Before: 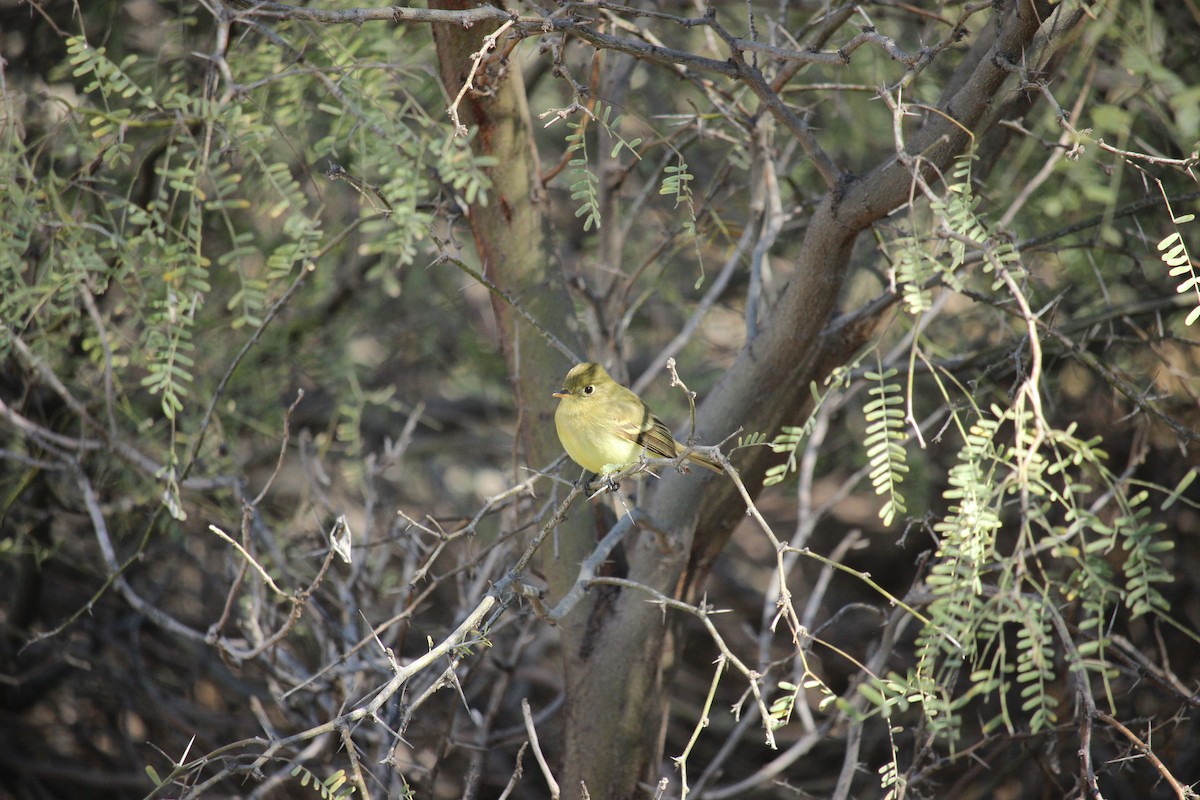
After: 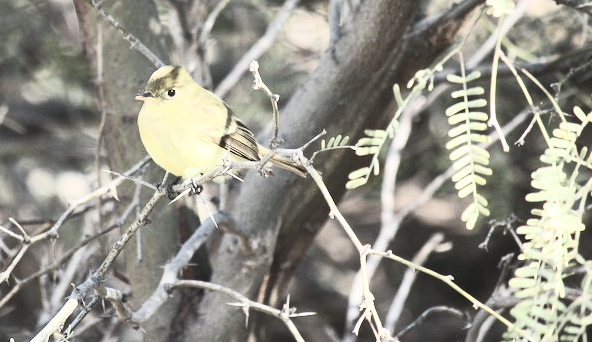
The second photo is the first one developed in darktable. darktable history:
crop: left 34.76%, top 37.127%, right 14.905%, bottom 20.09%
contrast brightness saturation: contrast 0.569, brightness 0.569, saturation -0.341
